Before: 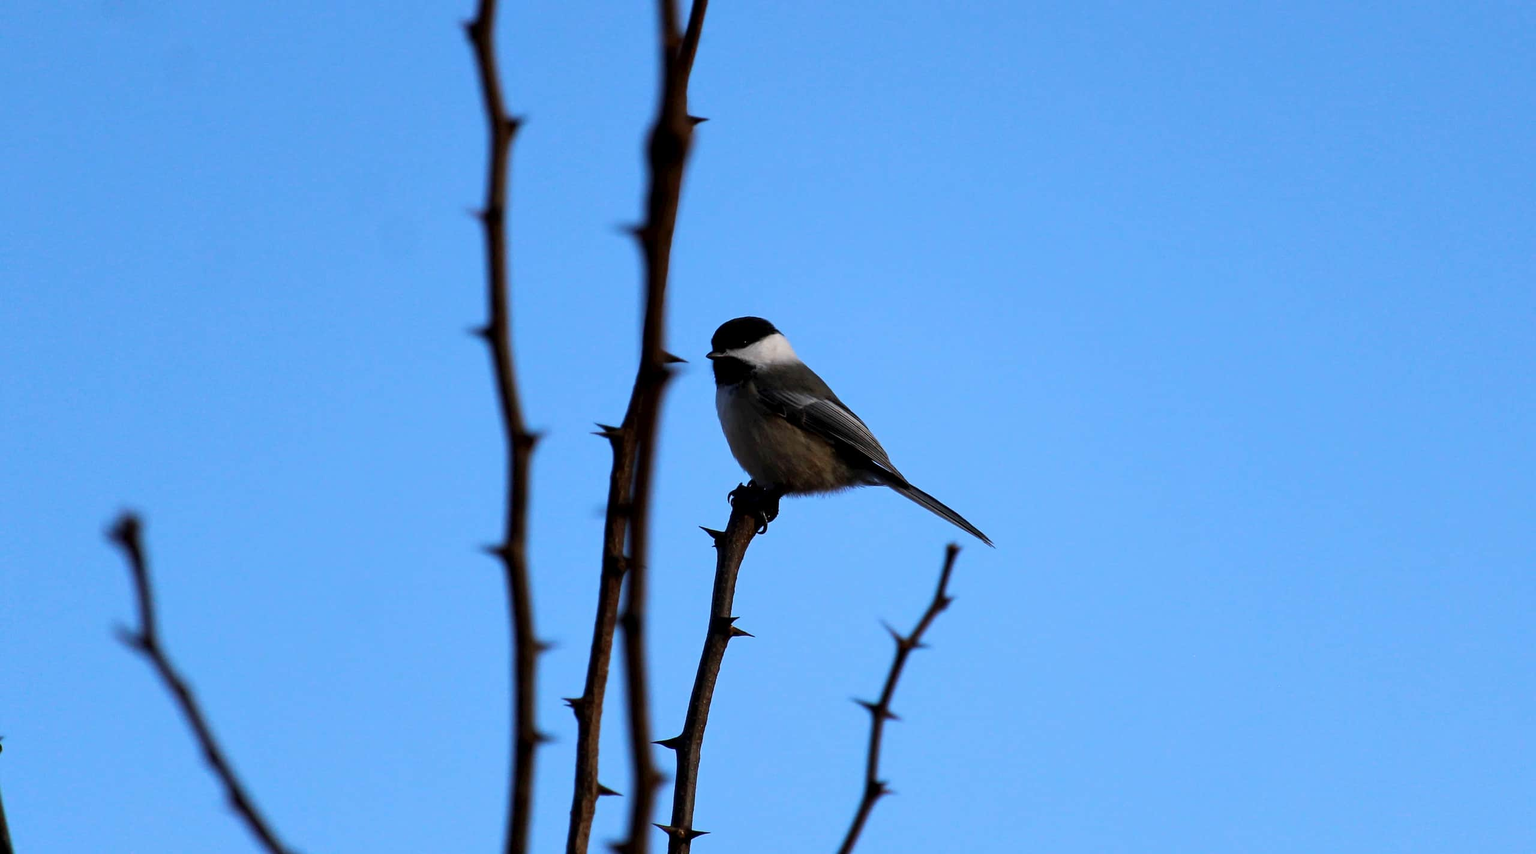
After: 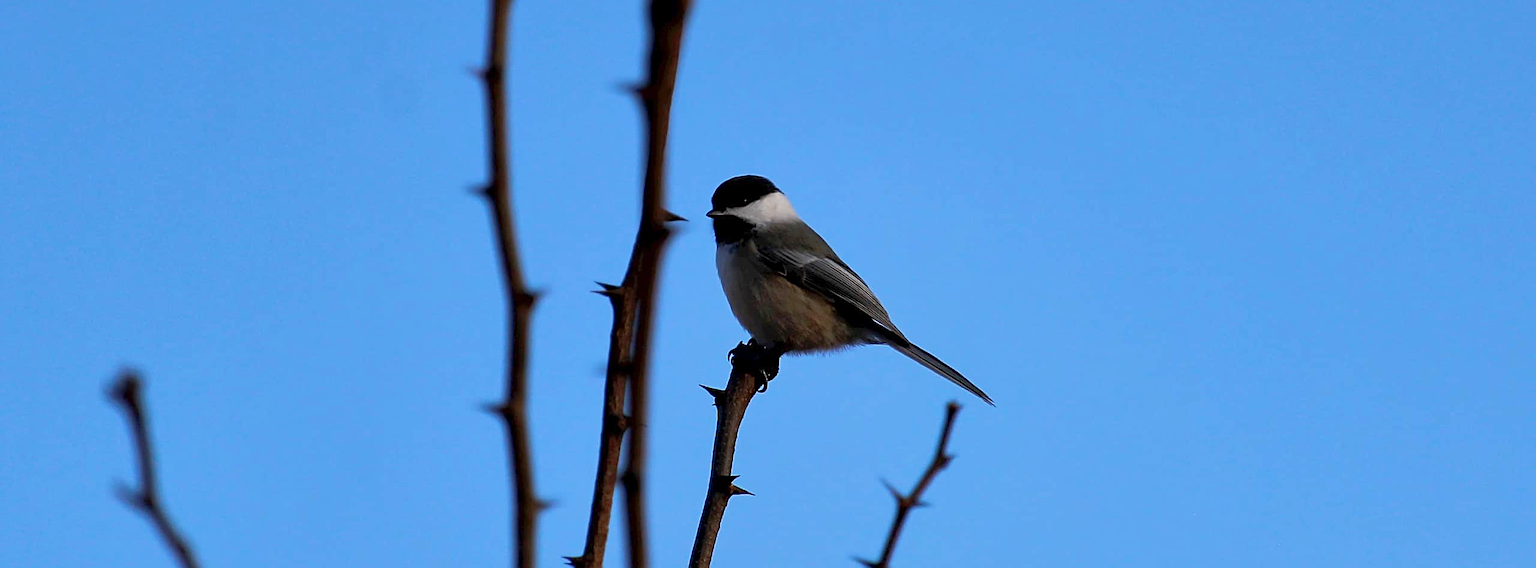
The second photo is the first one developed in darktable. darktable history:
shadows and highlights: on, module defaults
sharpen: on, module defaults
crop: top 16.587%, bottom 16.783%
